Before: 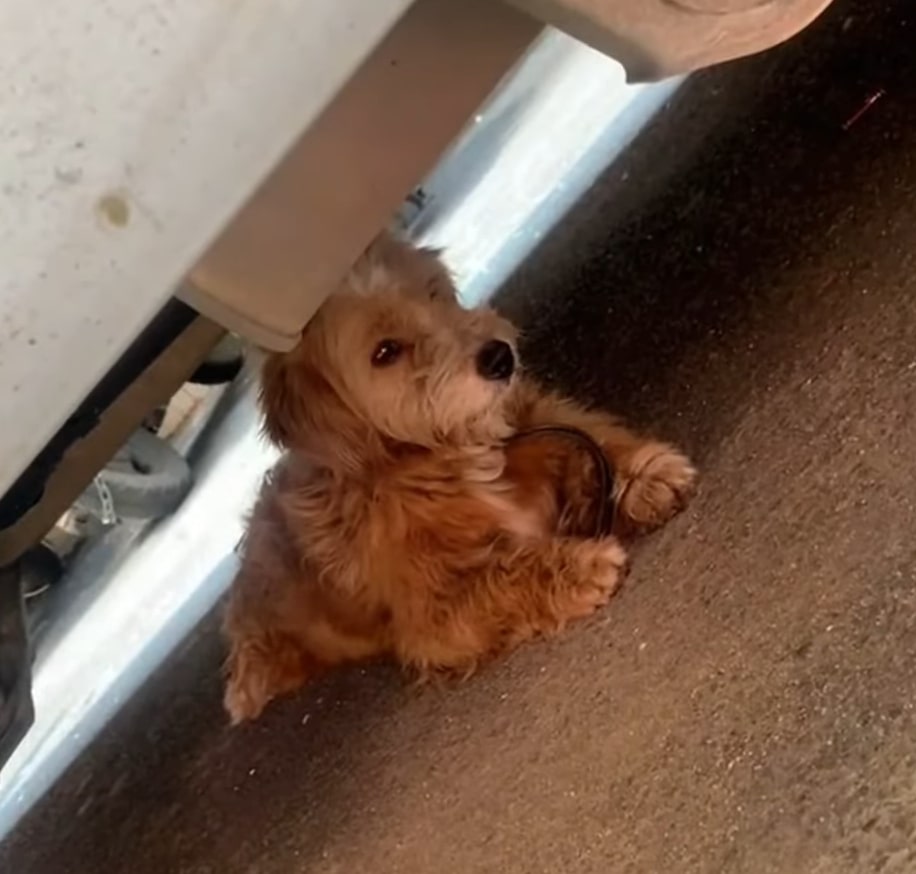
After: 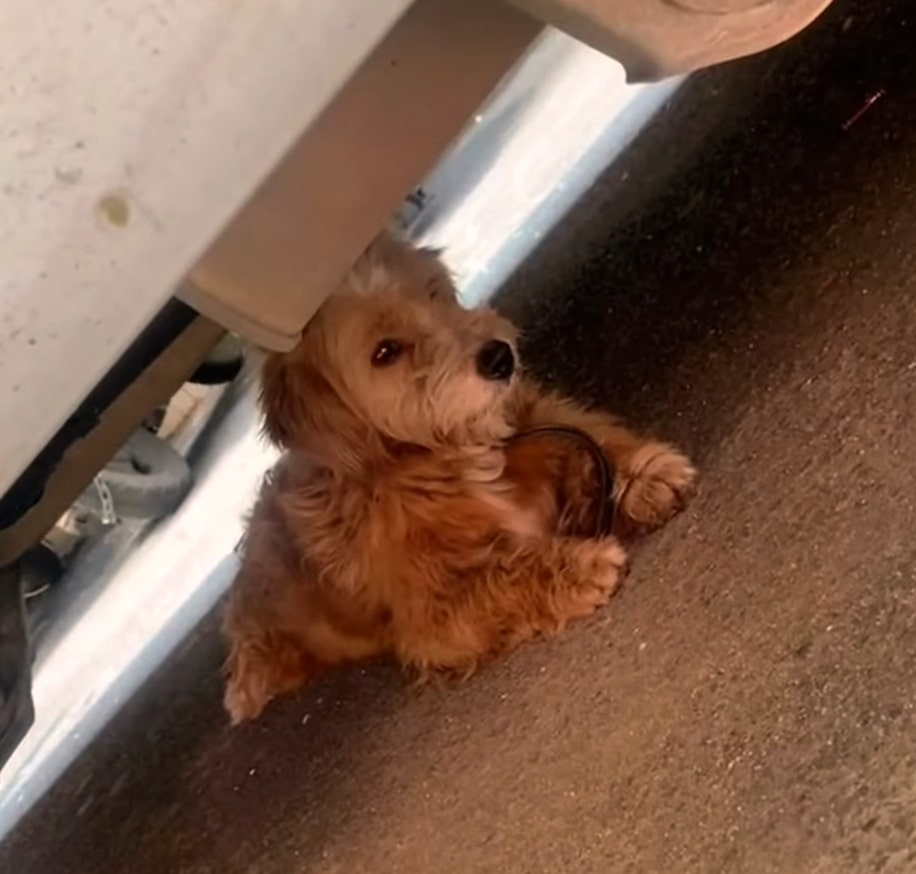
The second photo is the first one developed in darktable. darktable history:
color correction: highlights a* 5.85, highlights b* 4.73
